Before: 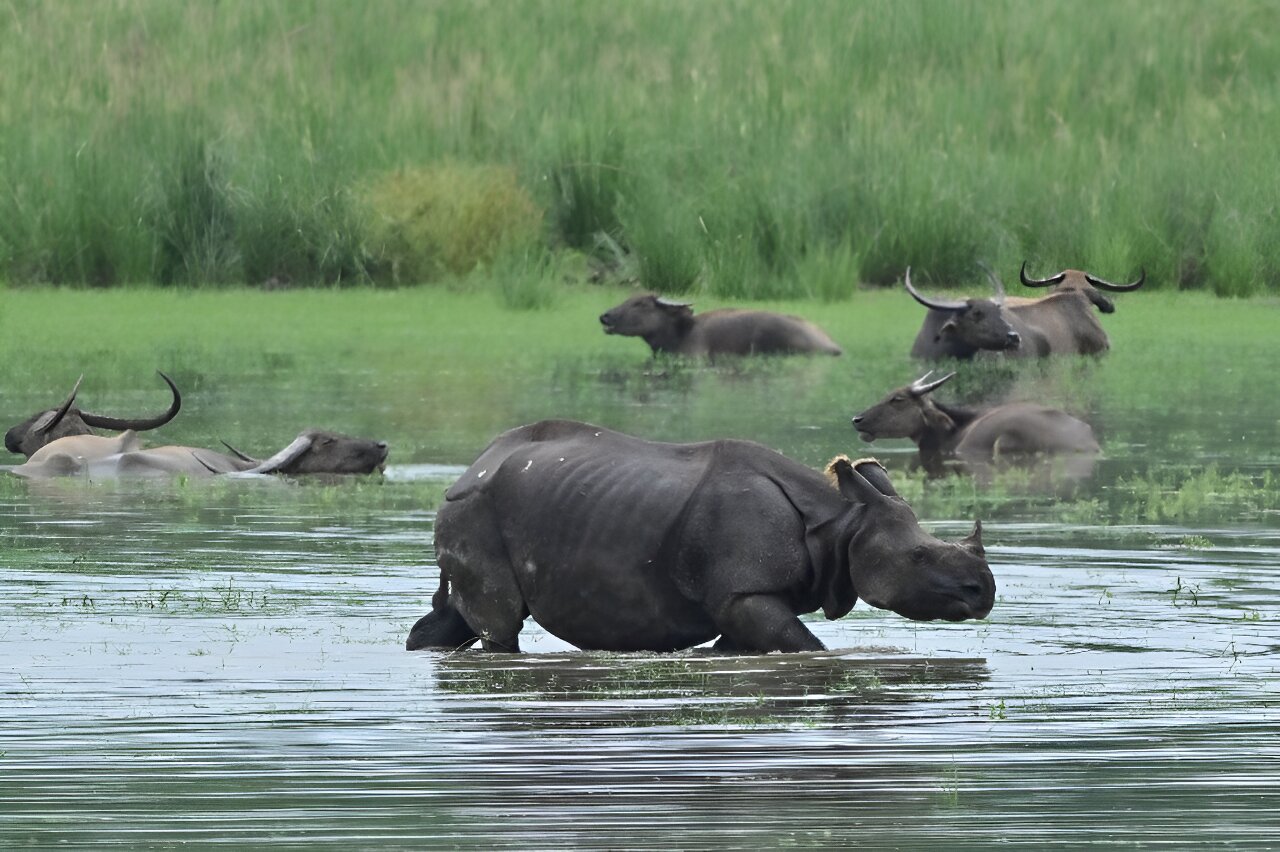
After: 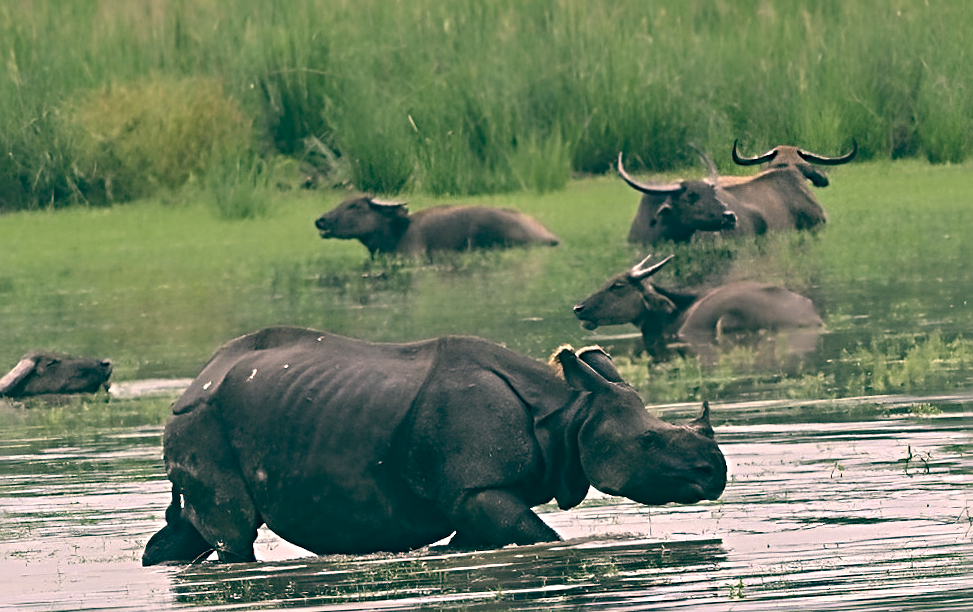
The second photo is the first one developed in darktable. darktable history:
color balance: lift [1.005, 0.99, 1.007, 1.01], gamma [1, 0.979, 1.011, 1.021], gain [0.923, 1.098, 1.025, 0.902], input saturation 90.45%, contrast 7.73%, output saturation 105.91%
rotate and perspective: rotation -3.52°, crop left 0.036, crop right 0.964, crop top 0.081, crop bottom 0.919
sharpen: radius 4
color correction: highlights a* 12.23, highlights b* 5.41
crop and rotate: left 20.74%, top 7.912%, right 0.375%, bottom 13.378%
